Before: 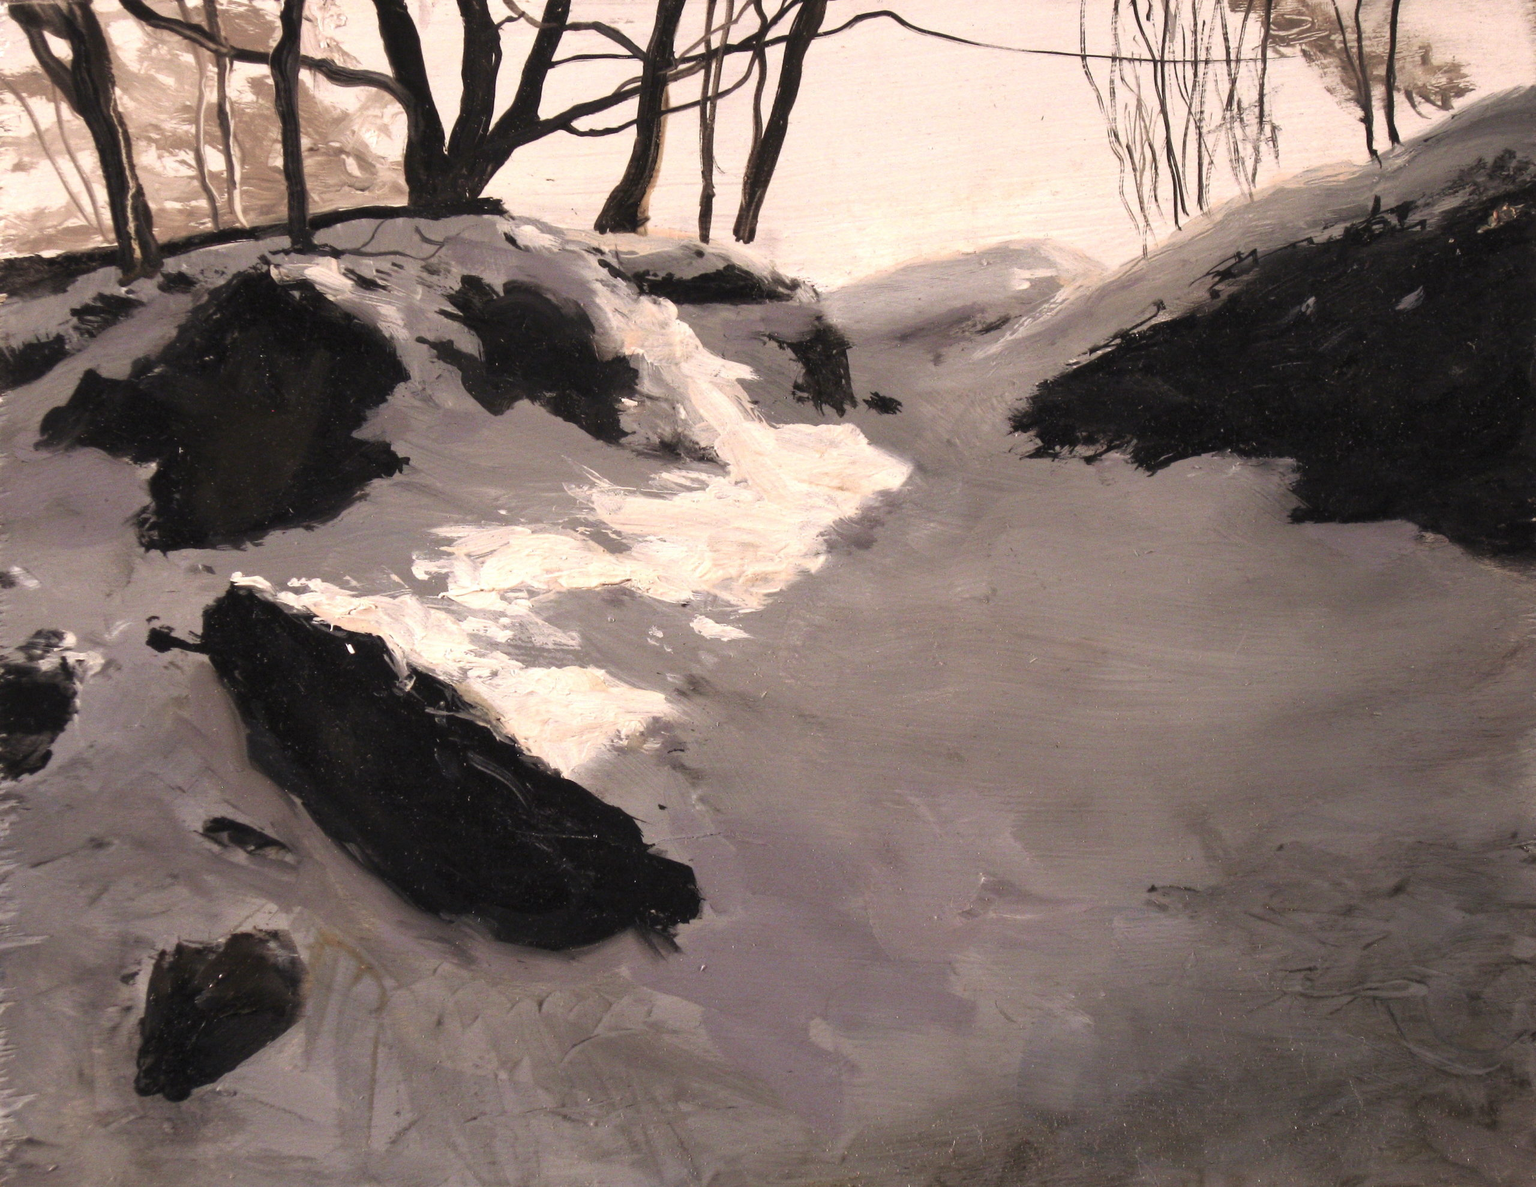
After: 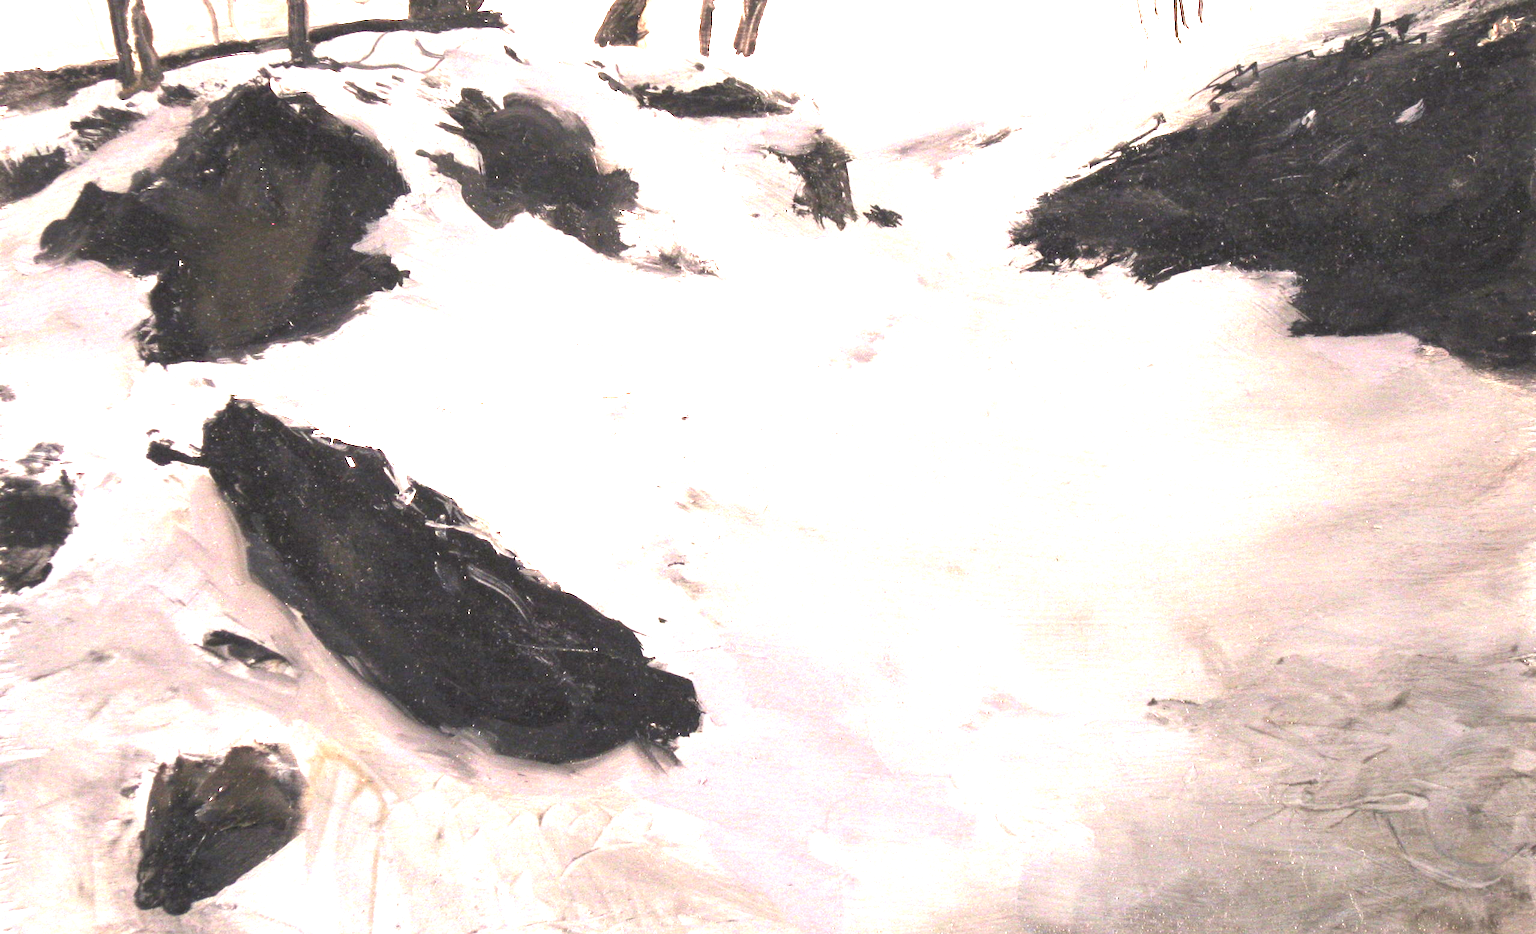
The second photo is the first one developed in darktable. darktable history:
exposure: black level correction 0, exposure 1.55 EV, compensate exposure bias true, compensate highlight preservation false
crop and rotate: top 15.774%, bottom 5.506%
